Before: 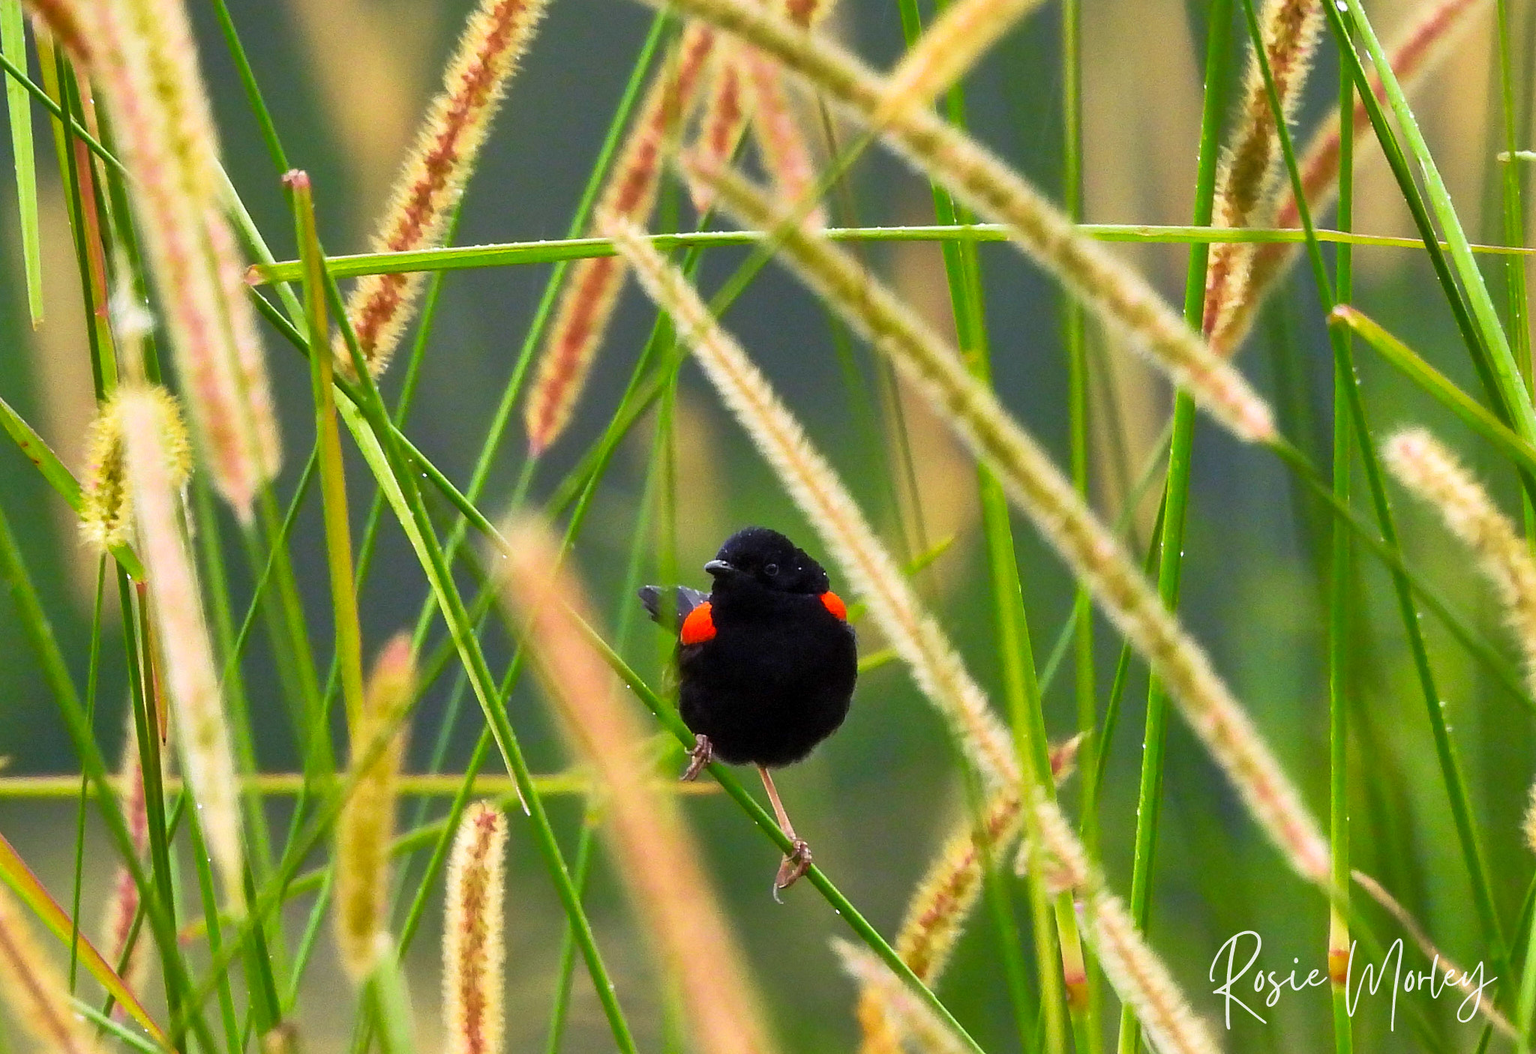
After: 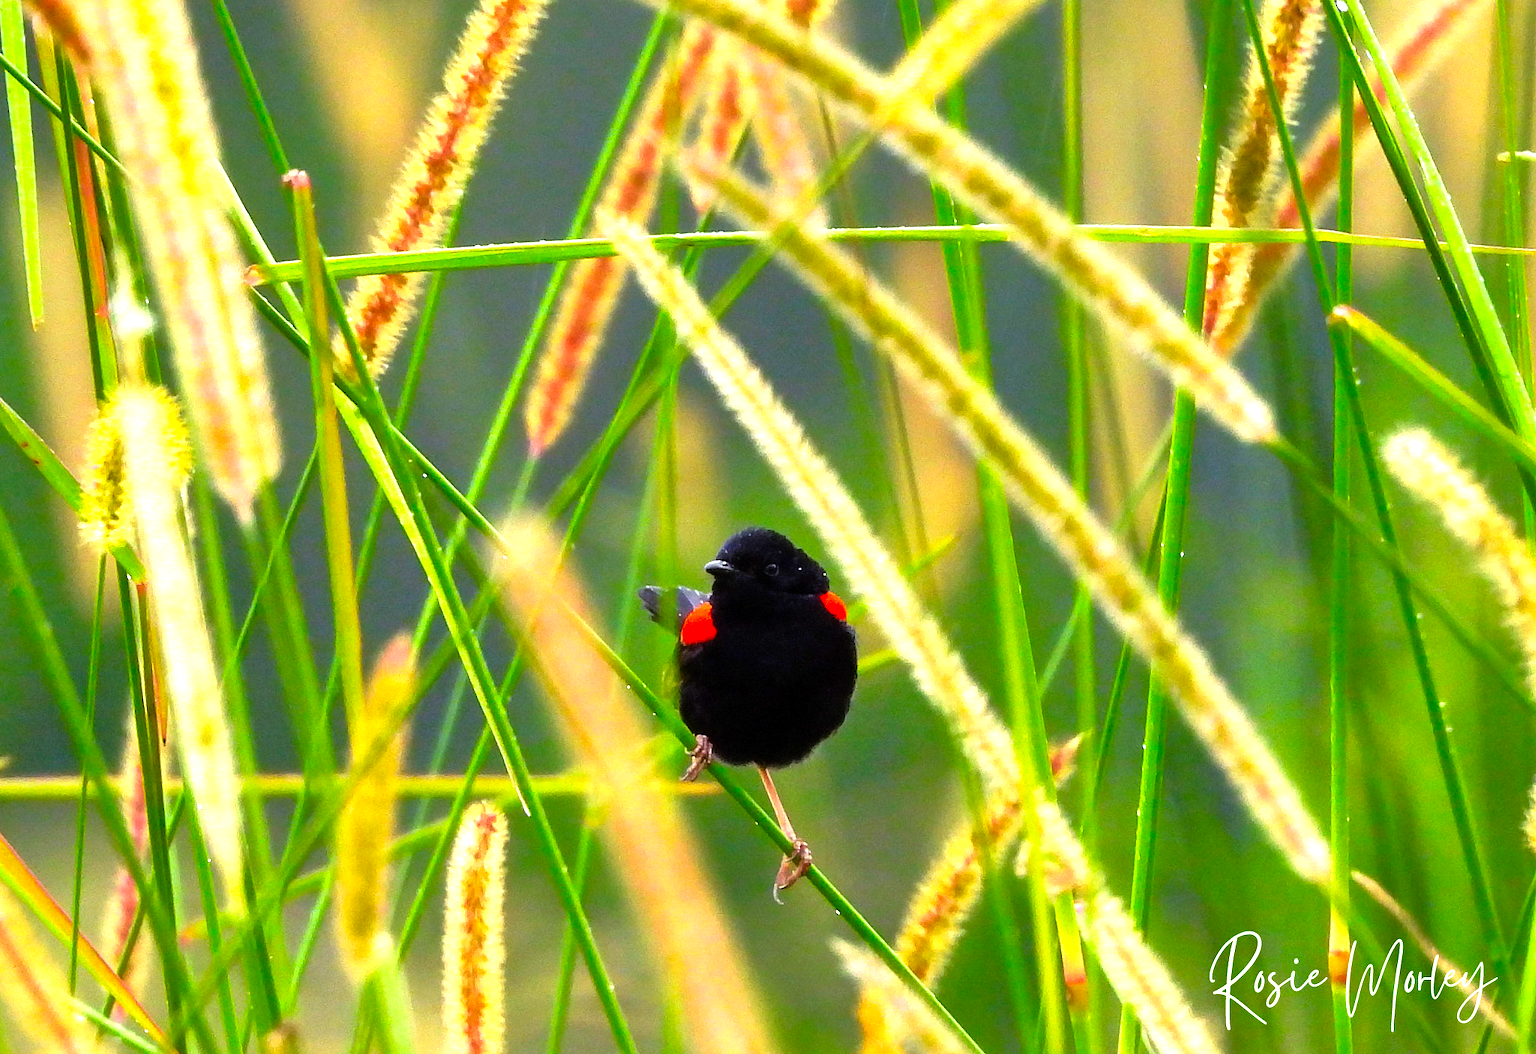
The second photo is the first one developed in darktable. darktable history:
color correction: highlights b* -0.053, saturation 1.27
tone equalizer: -8 EV -0.733 EV, -7 EV -0.698 EV, -6 EV -0.639 EV, -5 EV -0.398 EV, -3 EV 0.388 EV, -2 EV 0.6 EV, -1 EV 0.691 EV, +0 EV 0.779 EV
